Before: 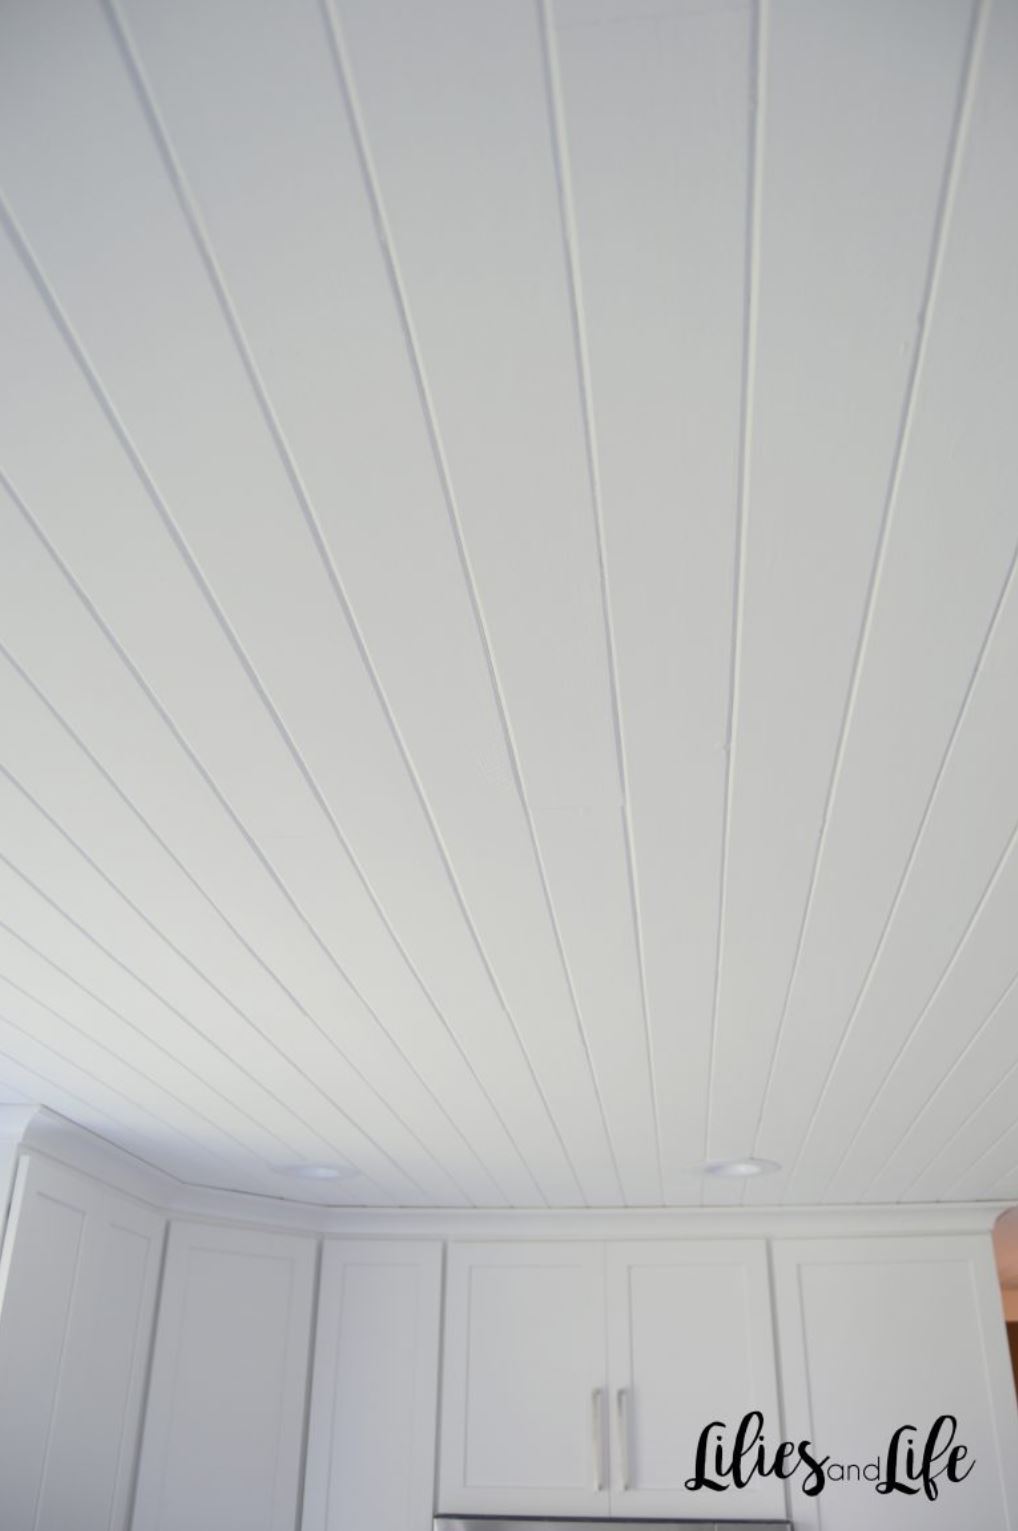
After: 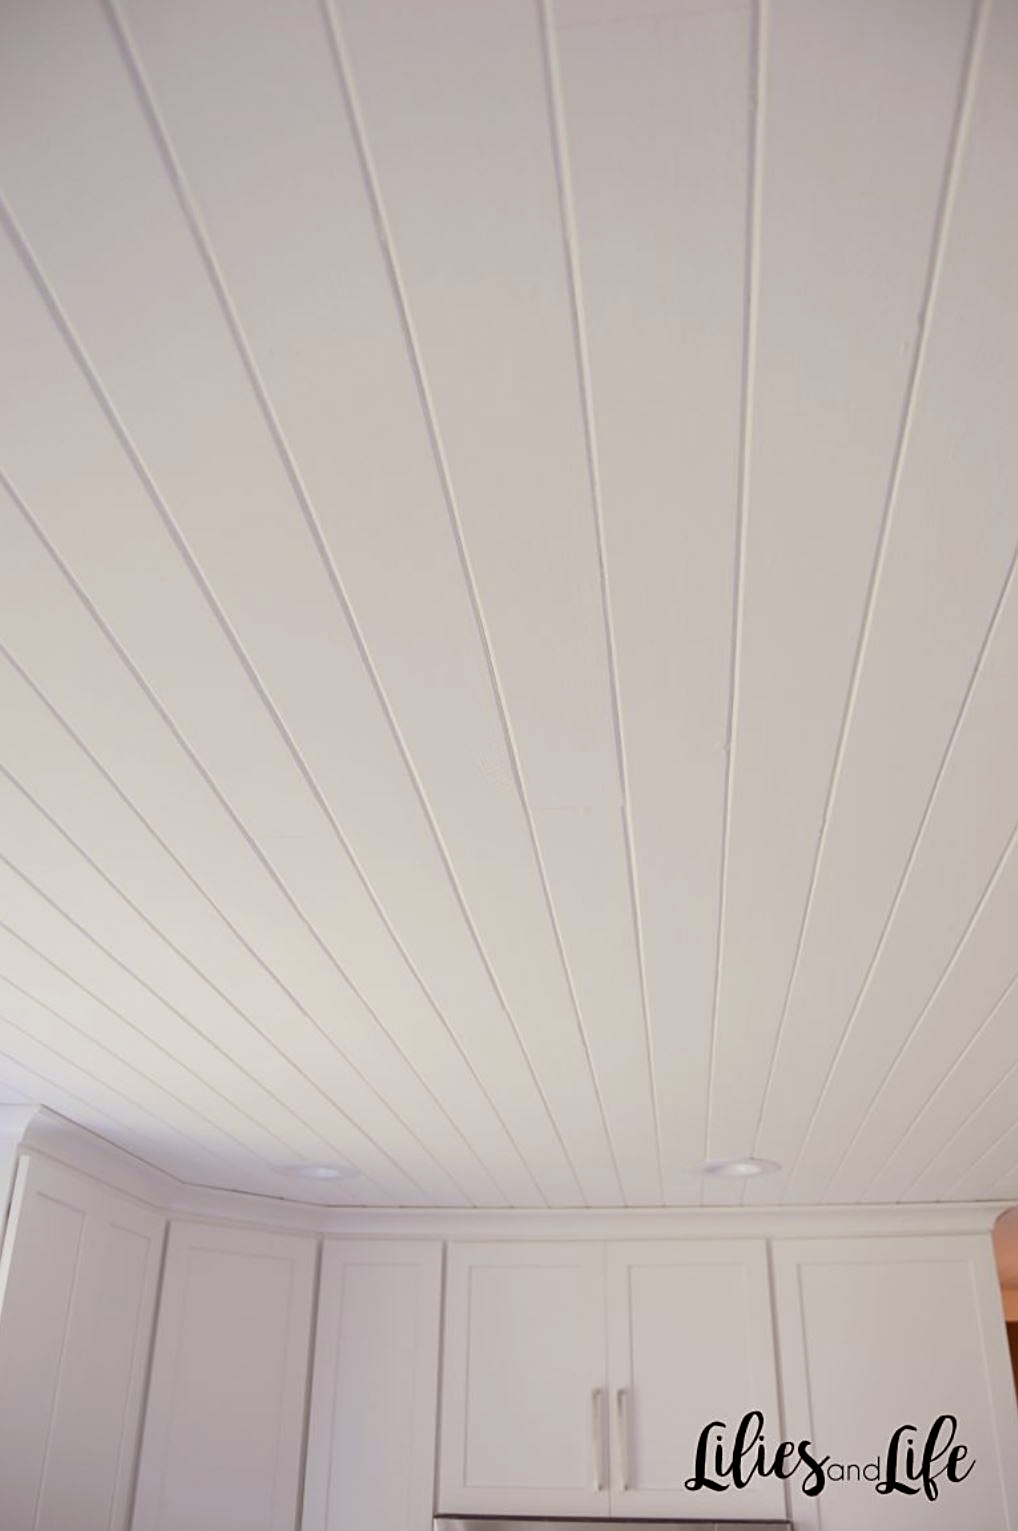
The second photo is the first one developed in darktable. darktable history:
sharpen: on, module defaults
rgb levels: mode RGB, independent channels, levels [[0, 0.5, 1], [0, 0.521, 1], [0, 0.536, 1]]
